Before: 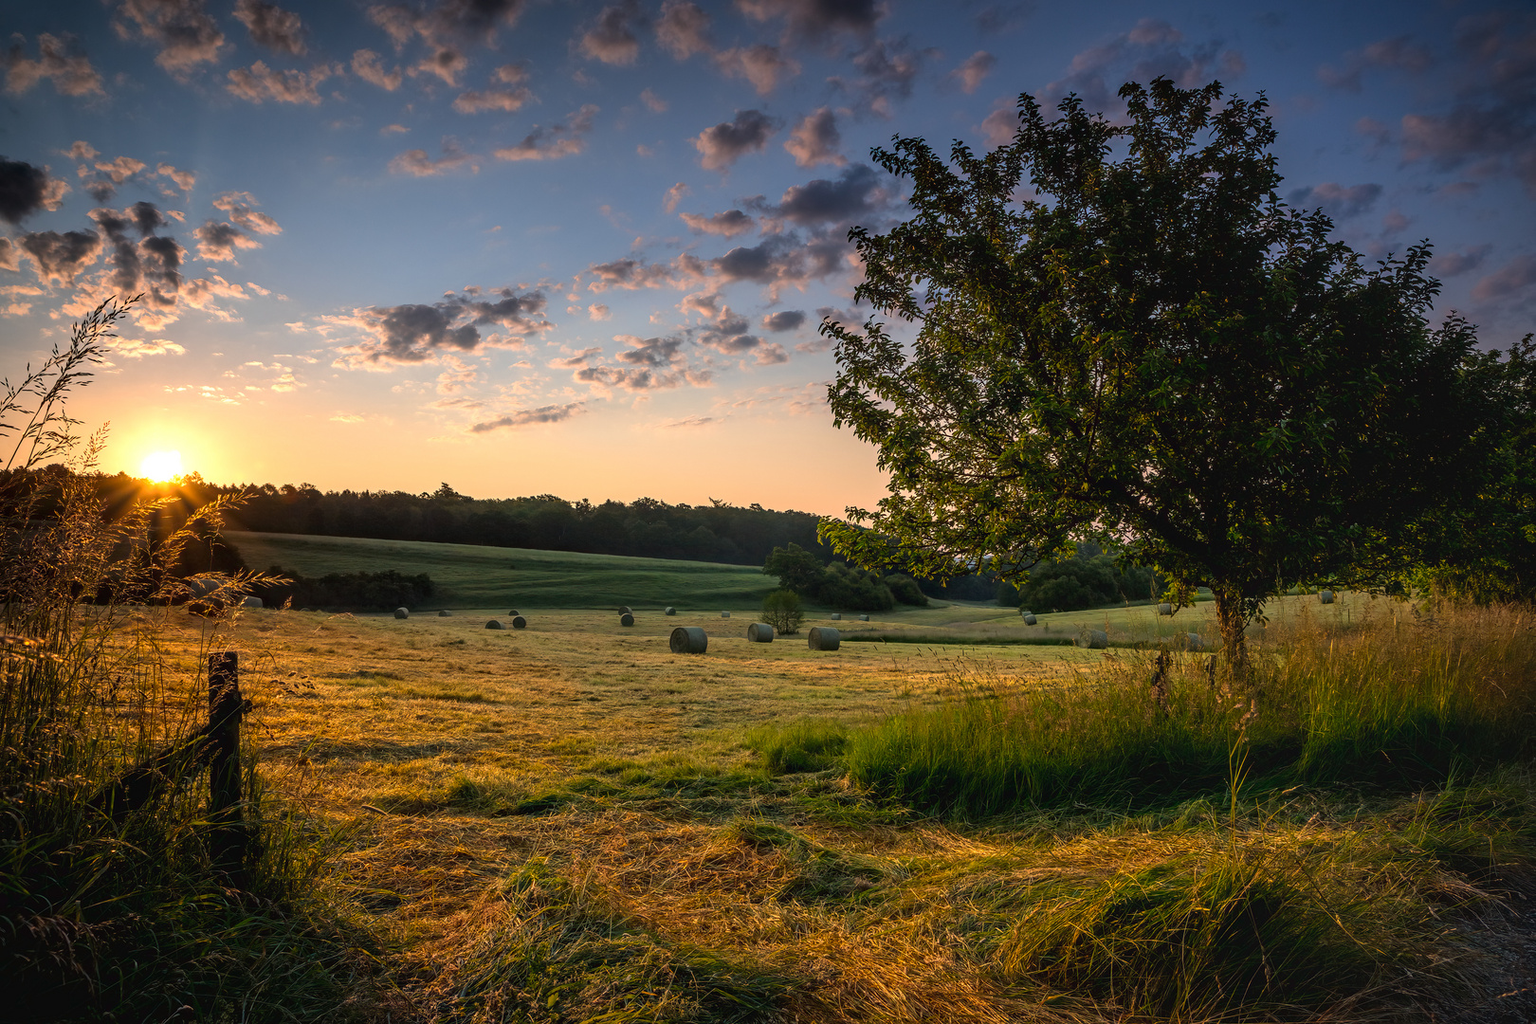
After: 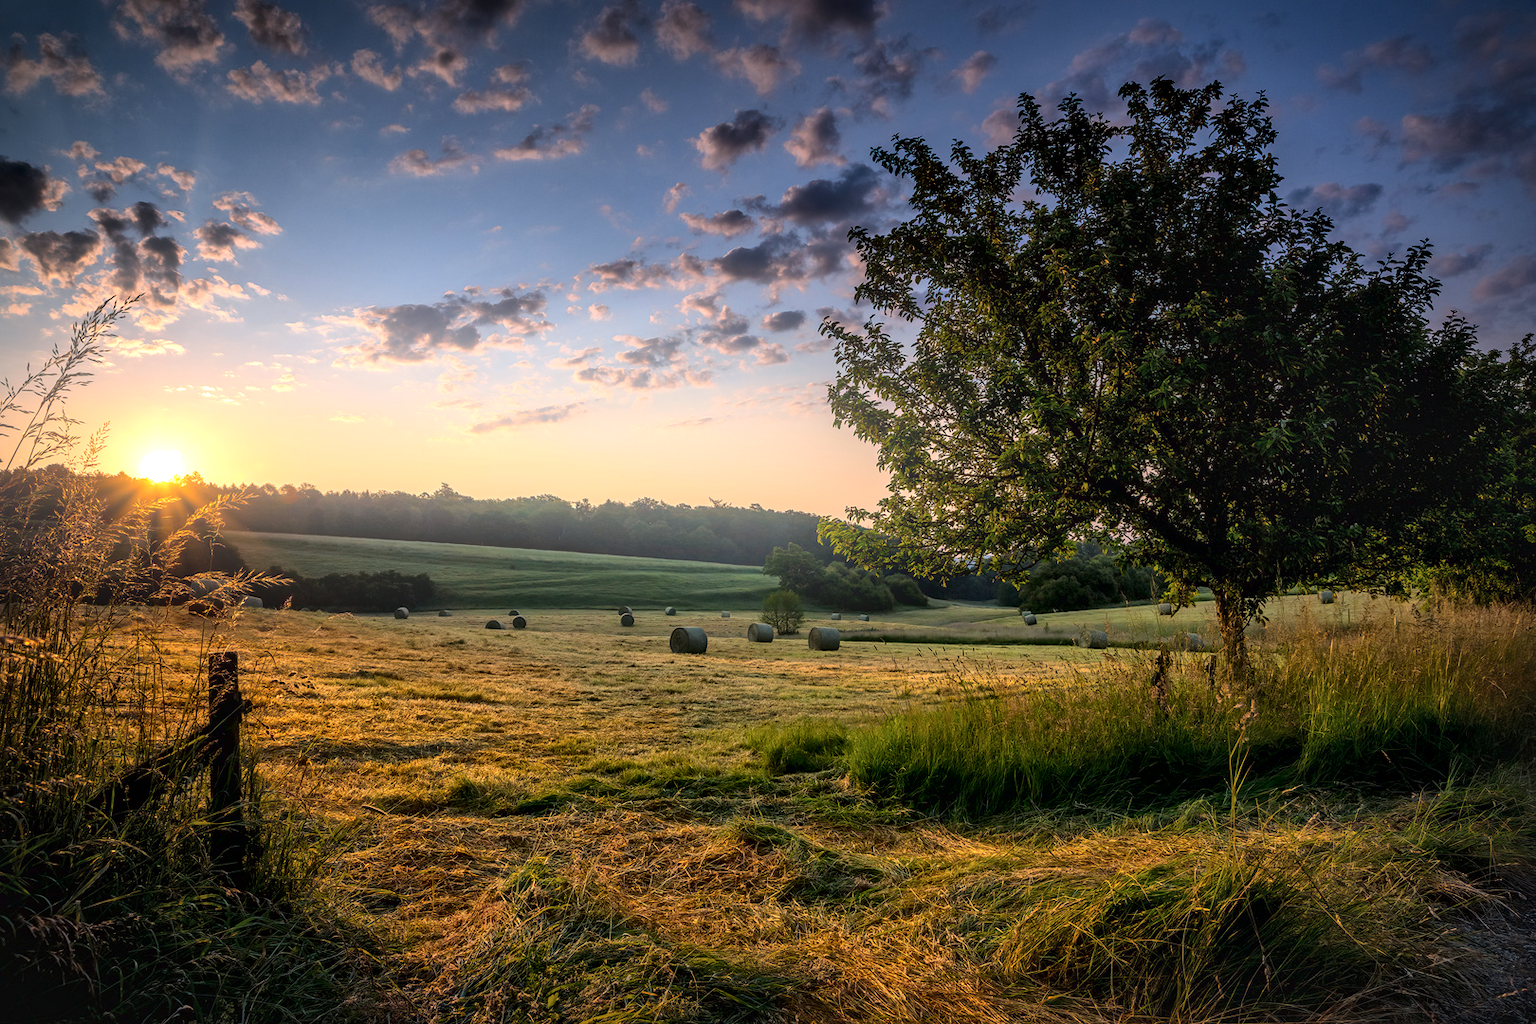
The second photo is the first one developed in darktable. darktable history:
local contrast: mode bilateral grid, contrast 20, coarseness 50, detail 161%, midtone range 0.2
white balance: red 0.984, blue 1.059
bloom: on, module defaults
